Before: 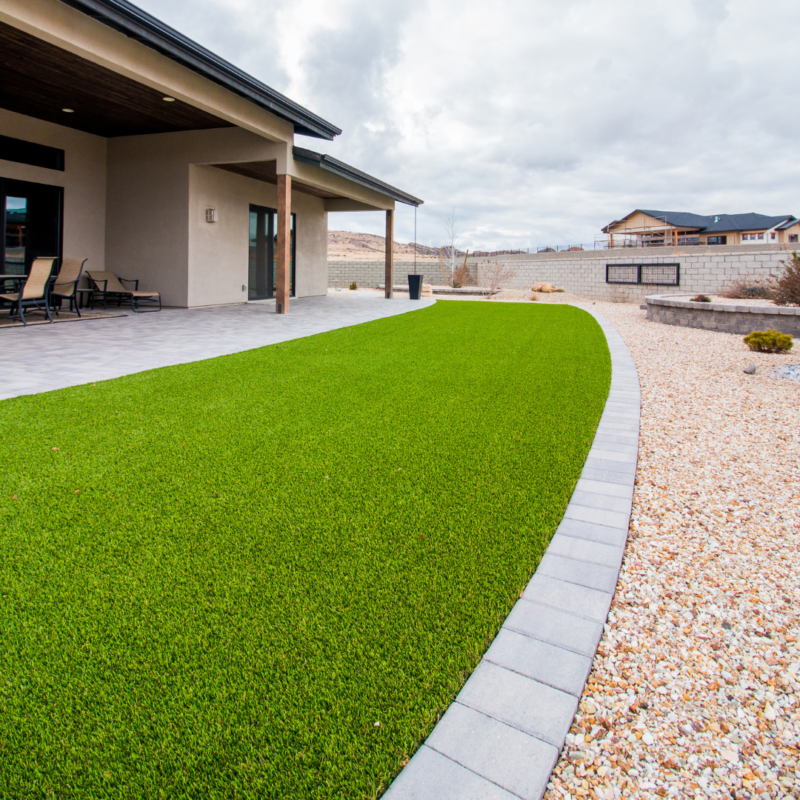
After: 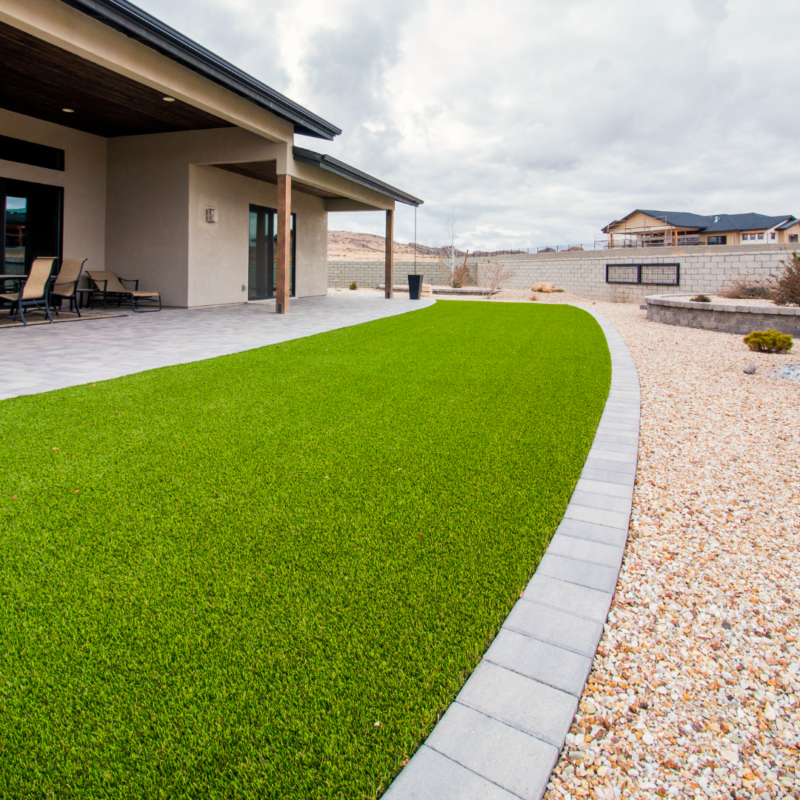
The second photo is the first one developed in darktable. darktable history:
color calibration: x 0.342, y 0.355, temperature 5146.85 K
